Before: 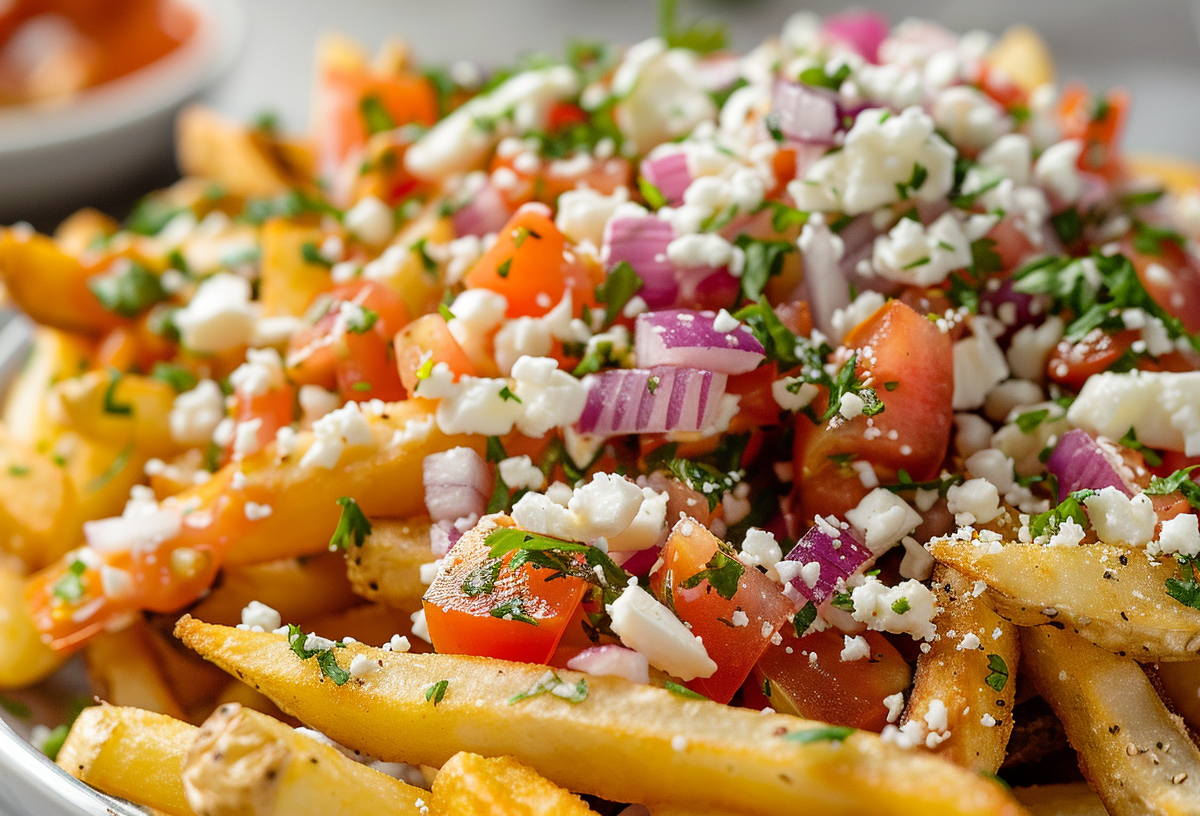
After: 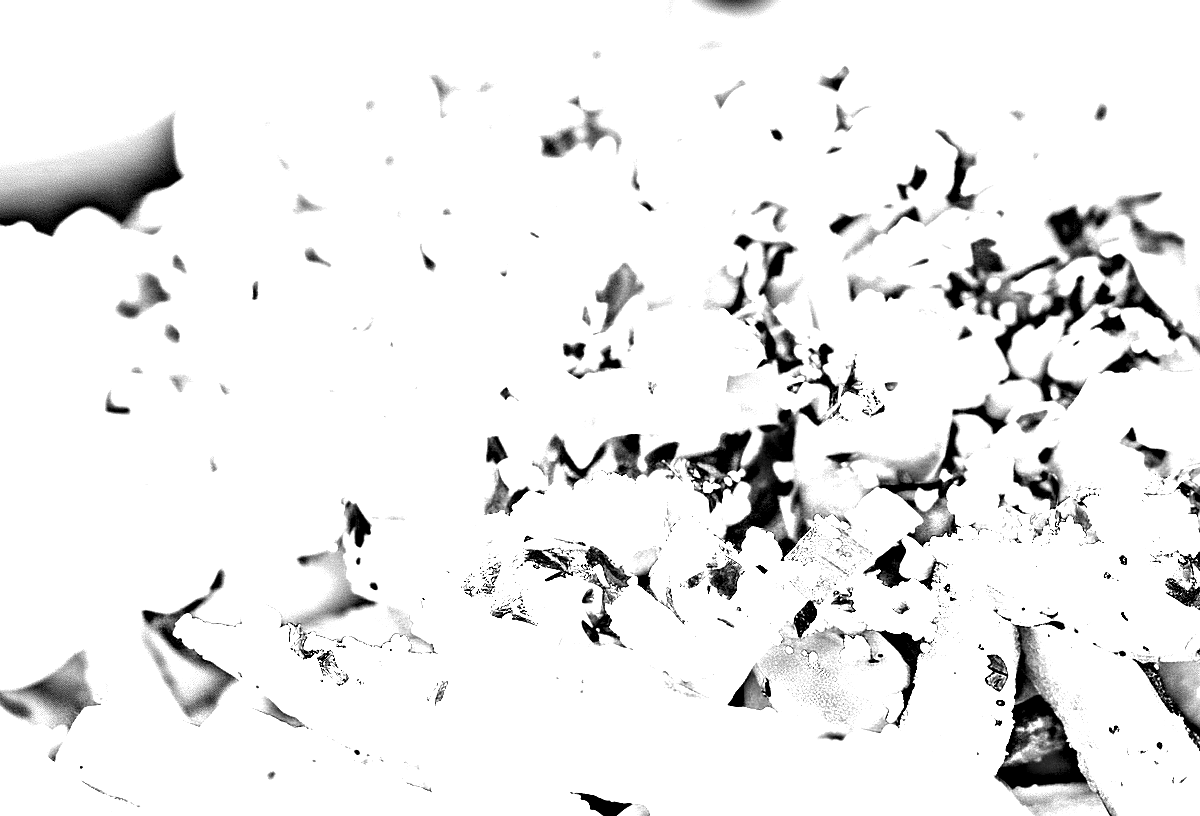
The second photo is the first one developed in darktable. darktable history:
exposure: exposure 1.5 EV, compensate highlight preservation false
white balance: red 3.316, blue 0.783
color correction: saturation 0.2
highpass: on, module defaults | blend: blend mode overlay, opacity 50%; mask: uniform (no mask)
